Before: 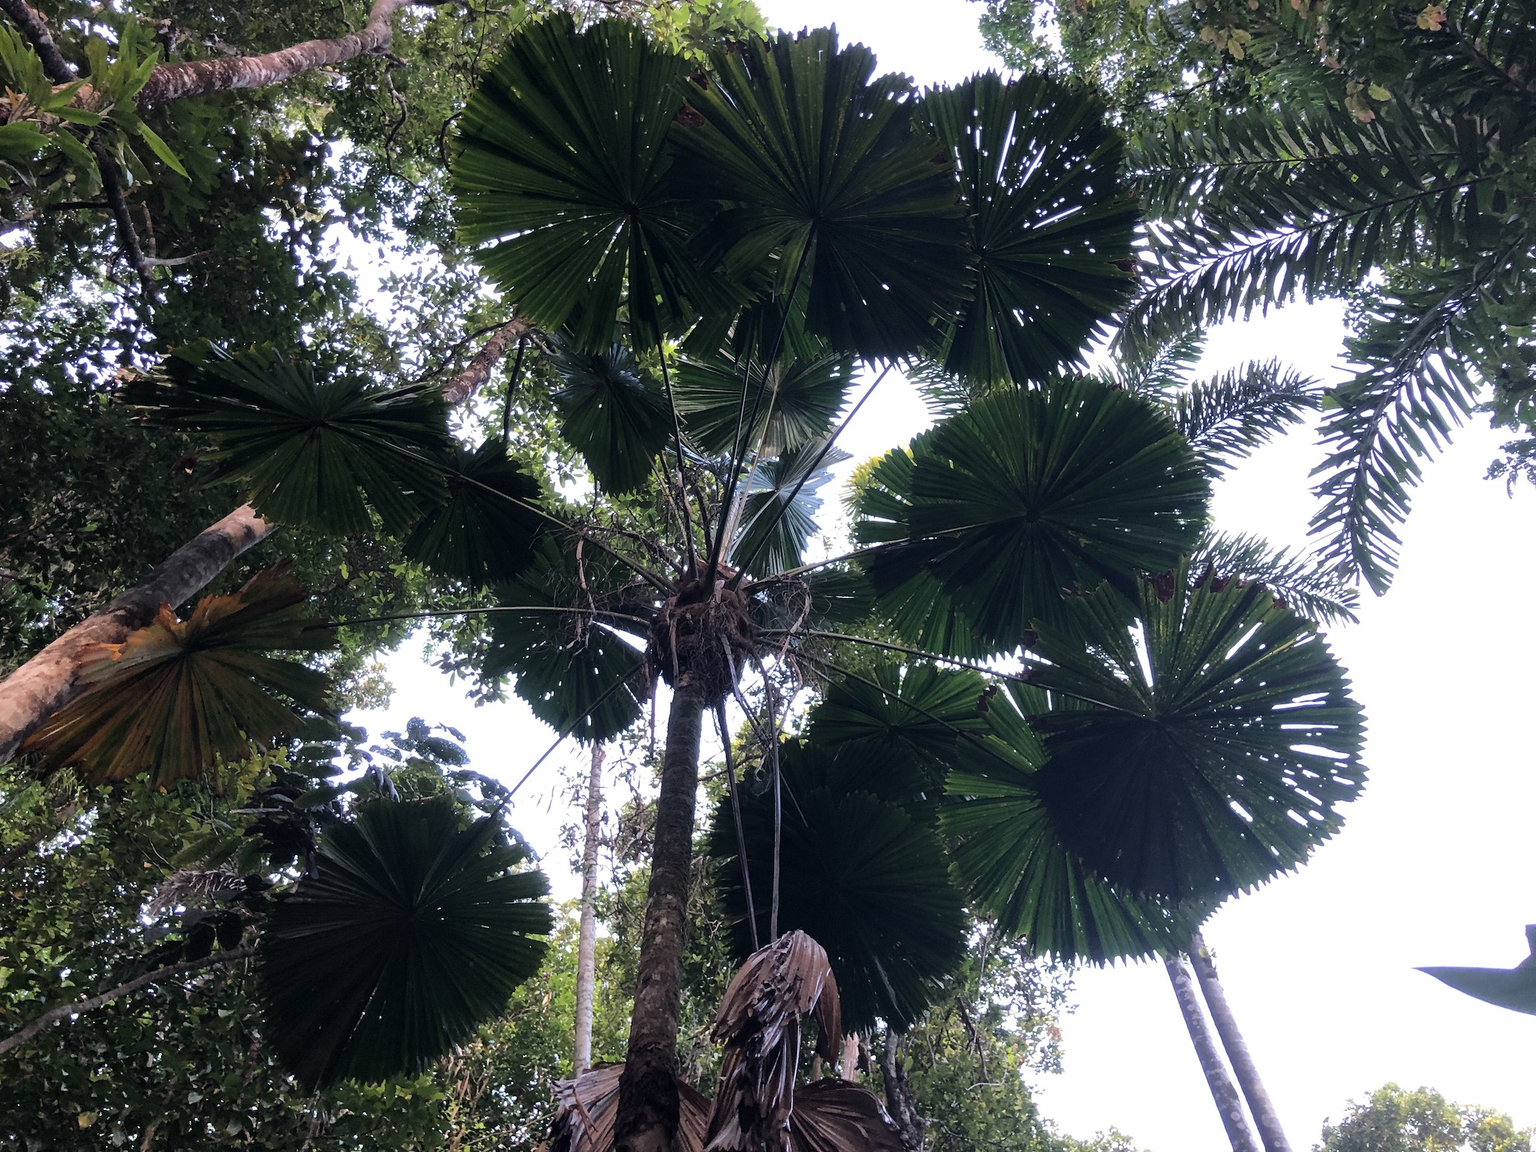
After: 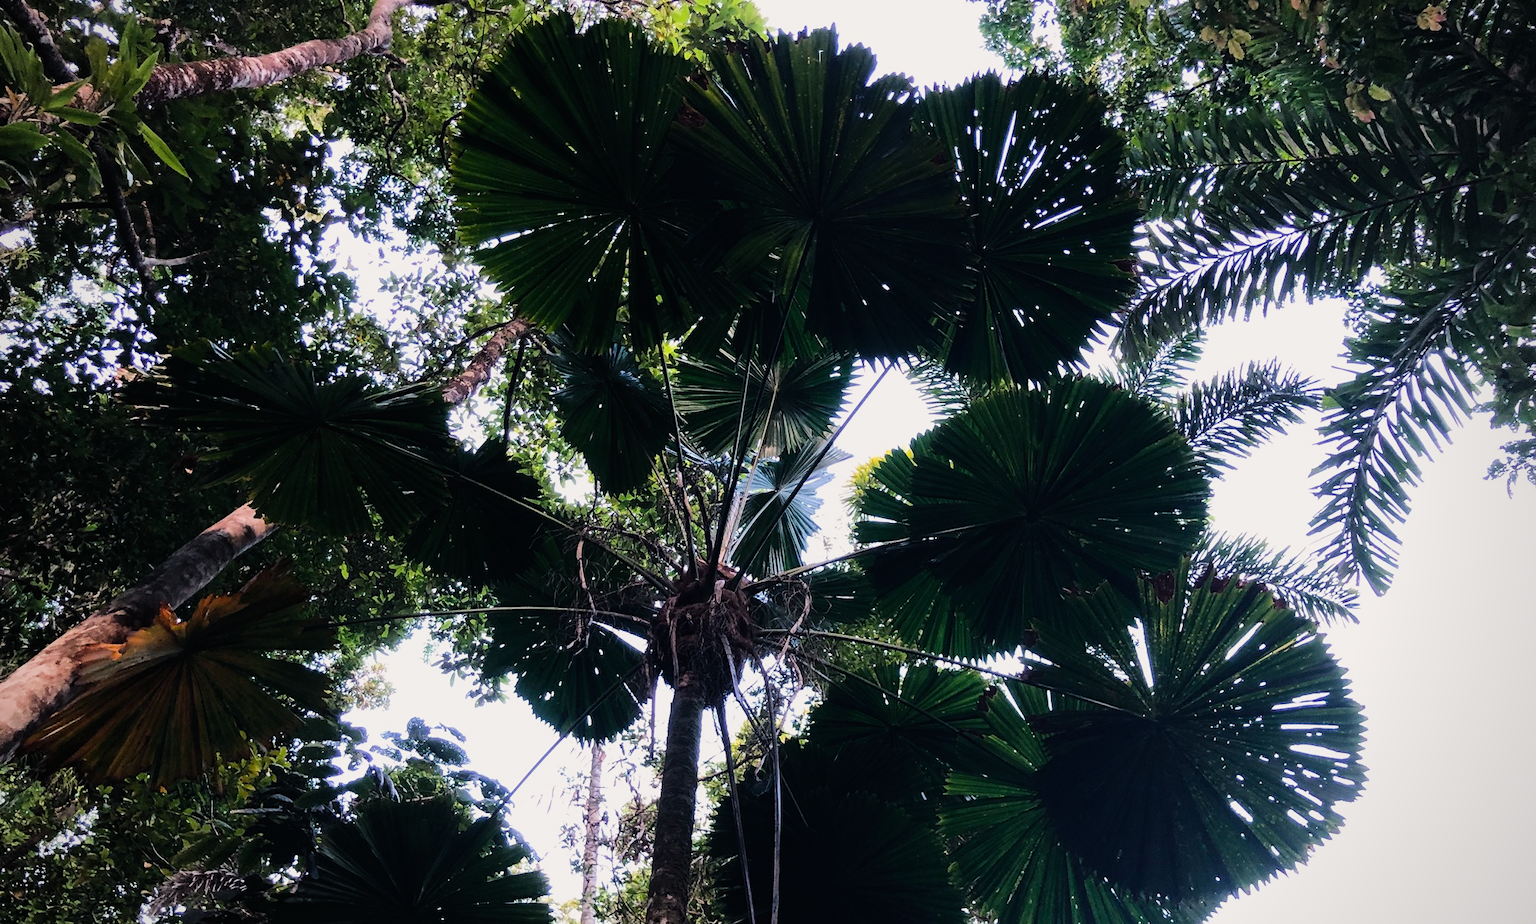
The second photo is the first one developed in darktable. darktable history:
filmic rgb: black relative exposure -7.5 EV, white relative exposure 5 EV, hardness 3.31, contrast 1.3, contrast in shadows safe
crop: bottom 19.644%
vignetting: fall-off radius 60.92%
color balance rgb: shadows lift › chroma 1%, shadows lift › hue 217.2°, power › hue 310.8°, highlights gain › chroma 1%, highlights gain › hue 54°, global offset › luminance 0.5%, global offset › hue 171.6°, perceptual saturation grading › global saturation 14.09%, perceptual saturation grading › highlights -25%, perceptual saturation grading › shadows 30%, perceptual brilliance grading › highlights 13.42%, perceptual brilliance grading › mid-tones 8.05%, perceptual brilliance grading › shadows -17.45%, global vibrance 25%
